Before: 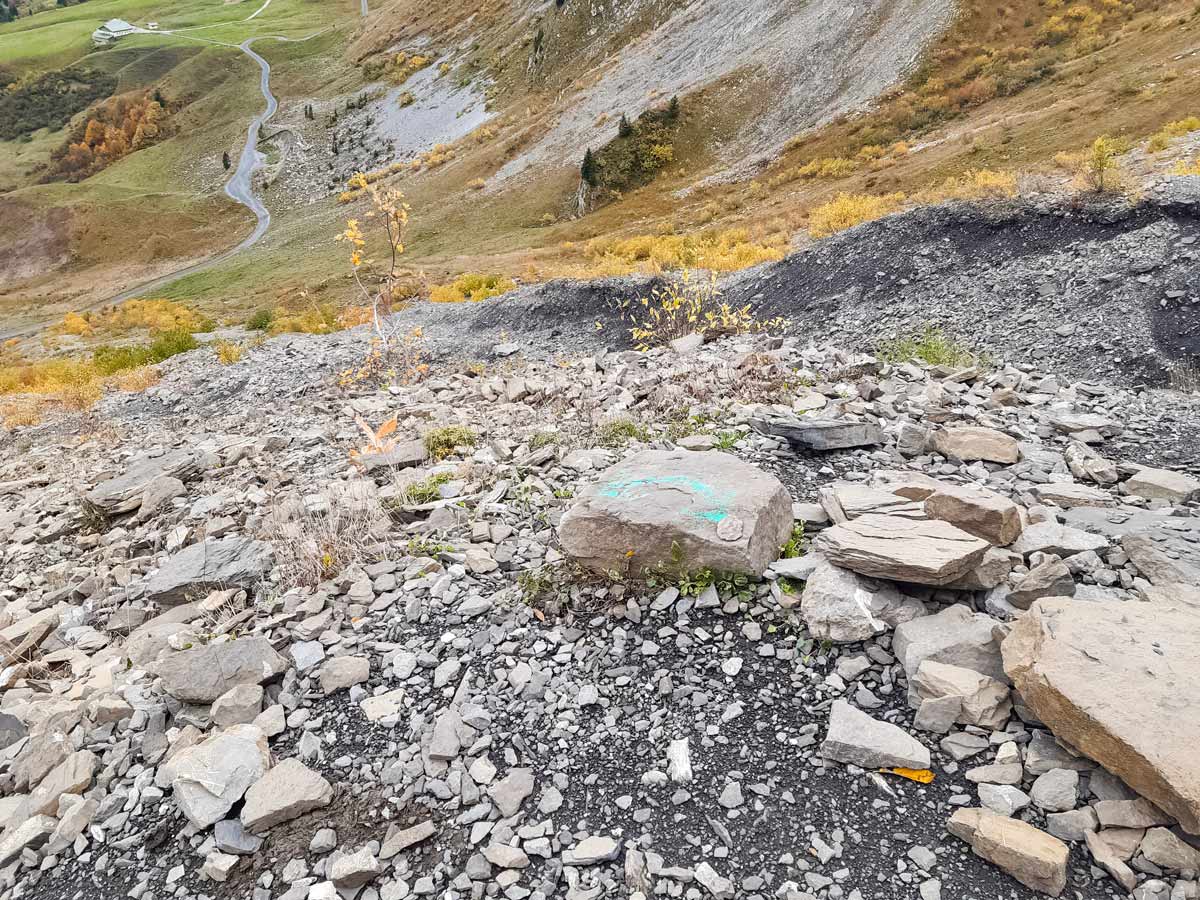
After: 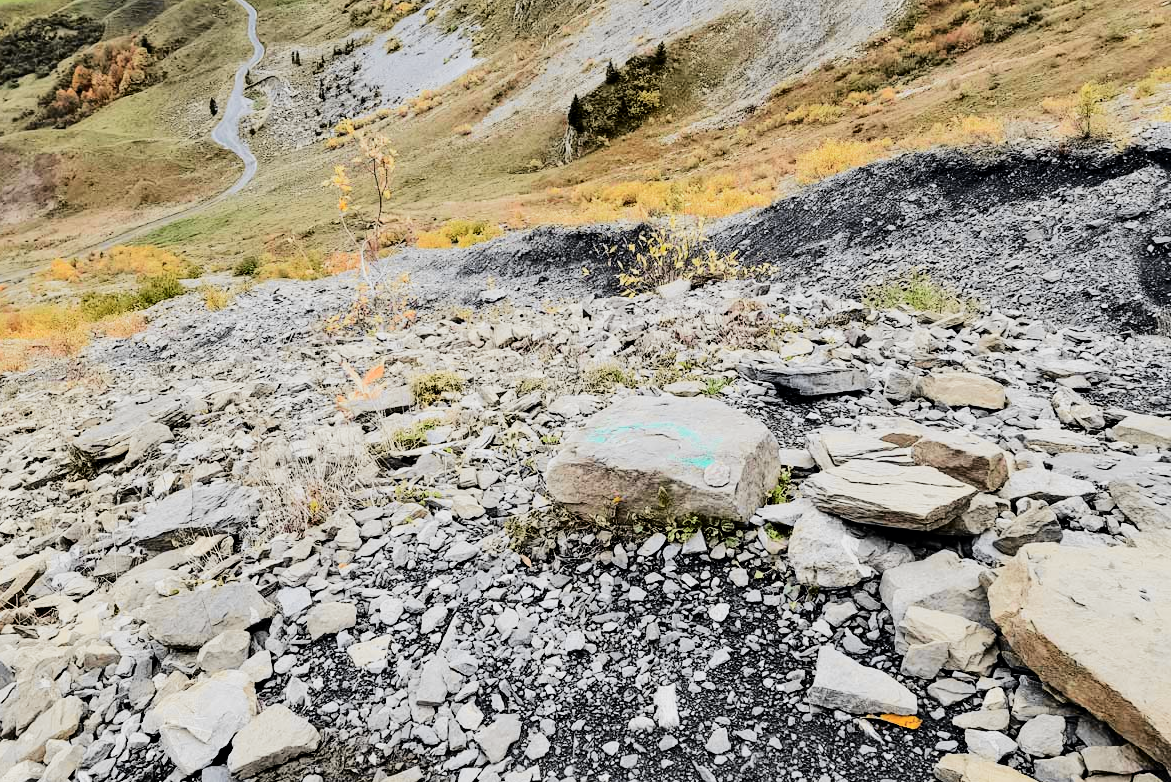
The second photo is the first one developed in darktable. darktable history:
filmic rgb: black relative exposure -4.97 EV, white relative exposure 3.97 EV, hardness 2.89, contrast 1.41
crop: left 1.095%, top 6.096%, right 1.28%, bottom 6.906%
tone curve: curves: ch0 [(0.003, 0) (0.066, 0.031) (0.16, 0.089) (0.269, 0.218) (0.395, 0.408) (0.517, 0.56) (0.684, 0.734) (0.791, 0.814) (1, 1)]; ch1 [(0, 0) (0.164, 0.115) (0.337, 0.332) (0.39, 0.398) (0.464, 0.461) (0.501, 0.5) (0.507, 0.5) (0.534, 0.532) (0.577, 0.59) (0.652, 0.681) (0.733, 0.764) (0.819, 0.823) (1, 1)]; ch2 [(0, 0) (0.337, 0.382) (0.464, 0.476) (0.501, 0.5) (0.527, 0.54) (0.551, 0.565) (0.628, 0.632) (0.689, 0.686) (1, 1)], color space Lab, independent channels, preserve colors none
